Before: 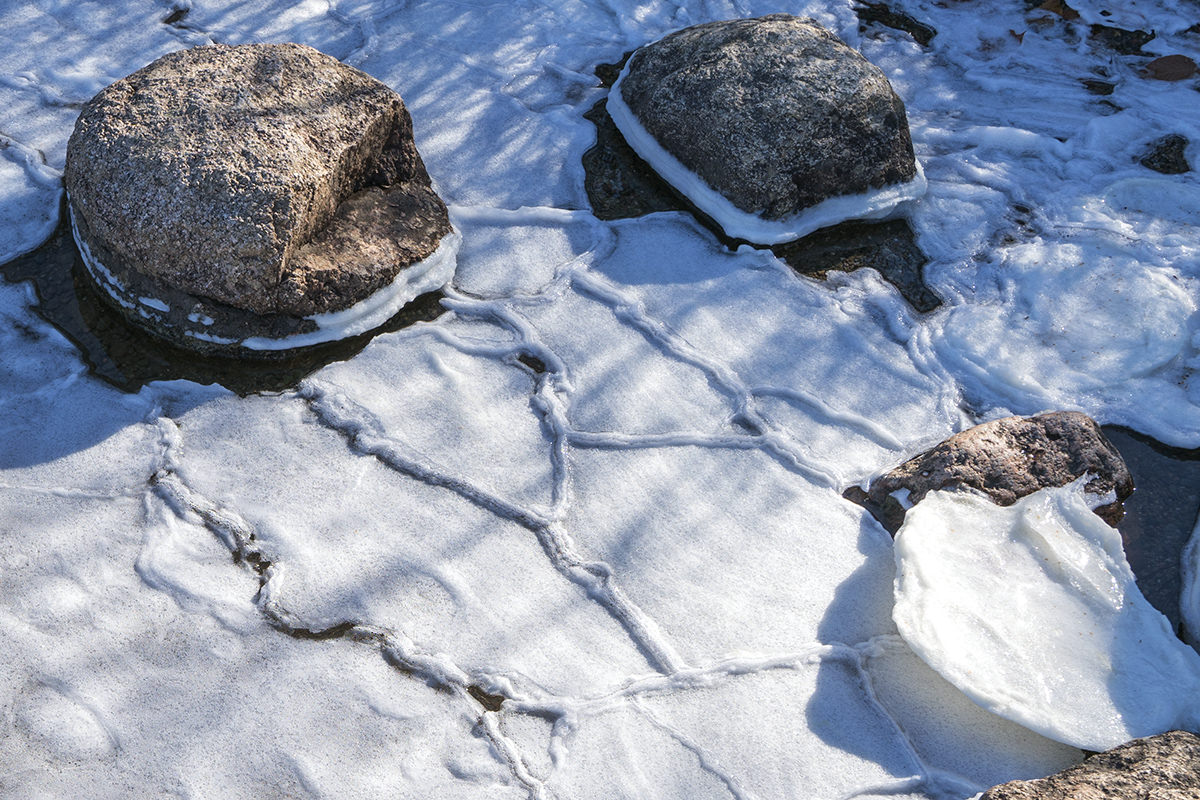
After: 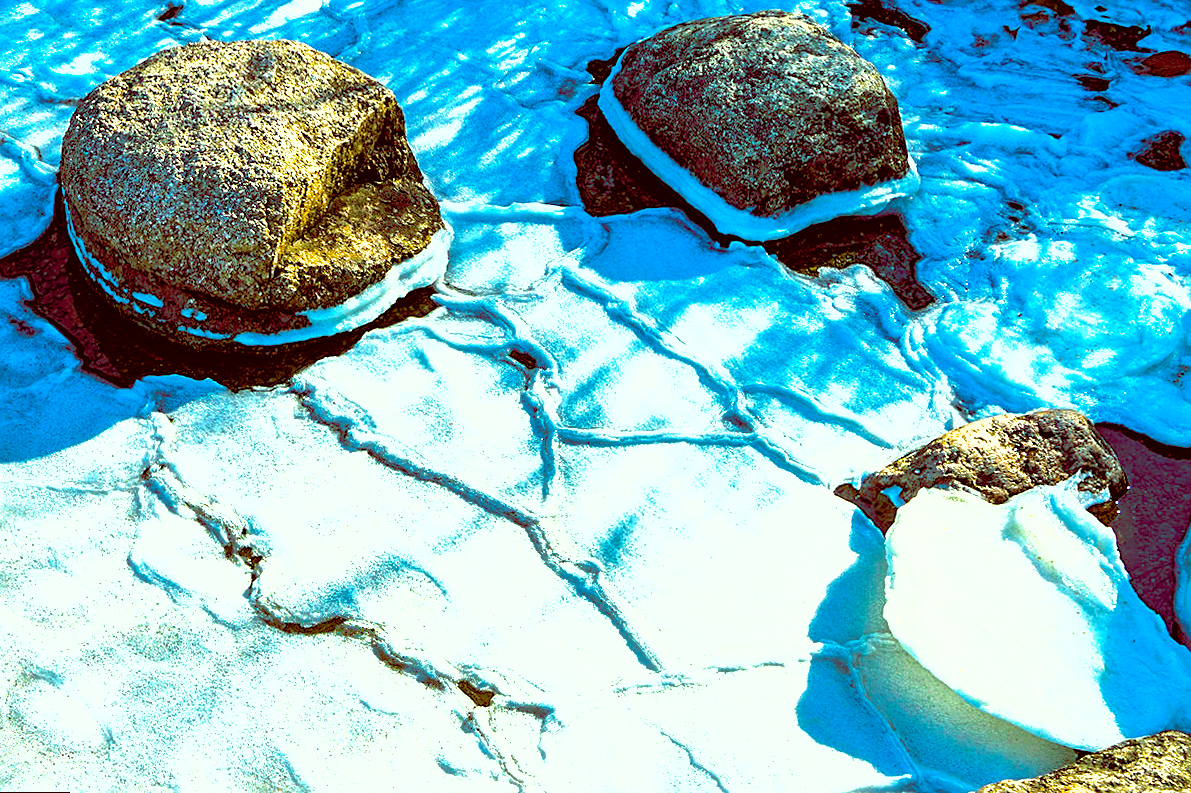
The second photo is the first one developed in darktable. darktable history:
color balance: lift [1, 1.015, 0.987, 0.985], gamma [1, 0.959, 1.042, 0.958], gain [0.927, 0.938, 1.072, 0.928], contrast 1.5%
tone equalizer: -8 EV -0.75 EV, -7 EV -0.7 EV, -6 EV -0.6 EV, -5 EV -0.4 EV, -3 EV 0.4 EV, -2 EV 0.6 EV, -1 EV 0.7 EV, +0 EV 0.75 EV, edges refinement/feathering 500, mask exposure compensation -1.57 EV, preserve details no
shadows and highlights: on, module defaults
exposure: exposure 0.566 EV, compensate highlight preservation false
sharpen: on, module defaults
color balance rgb: perceptual saturation grading › global saturation 100%
rotate and perspective: rotation 0.192°, lens shift (horizontal) -0.015, crop left 0.005, crop right 0.996, crop top 0.006, crop bottom 0.99
